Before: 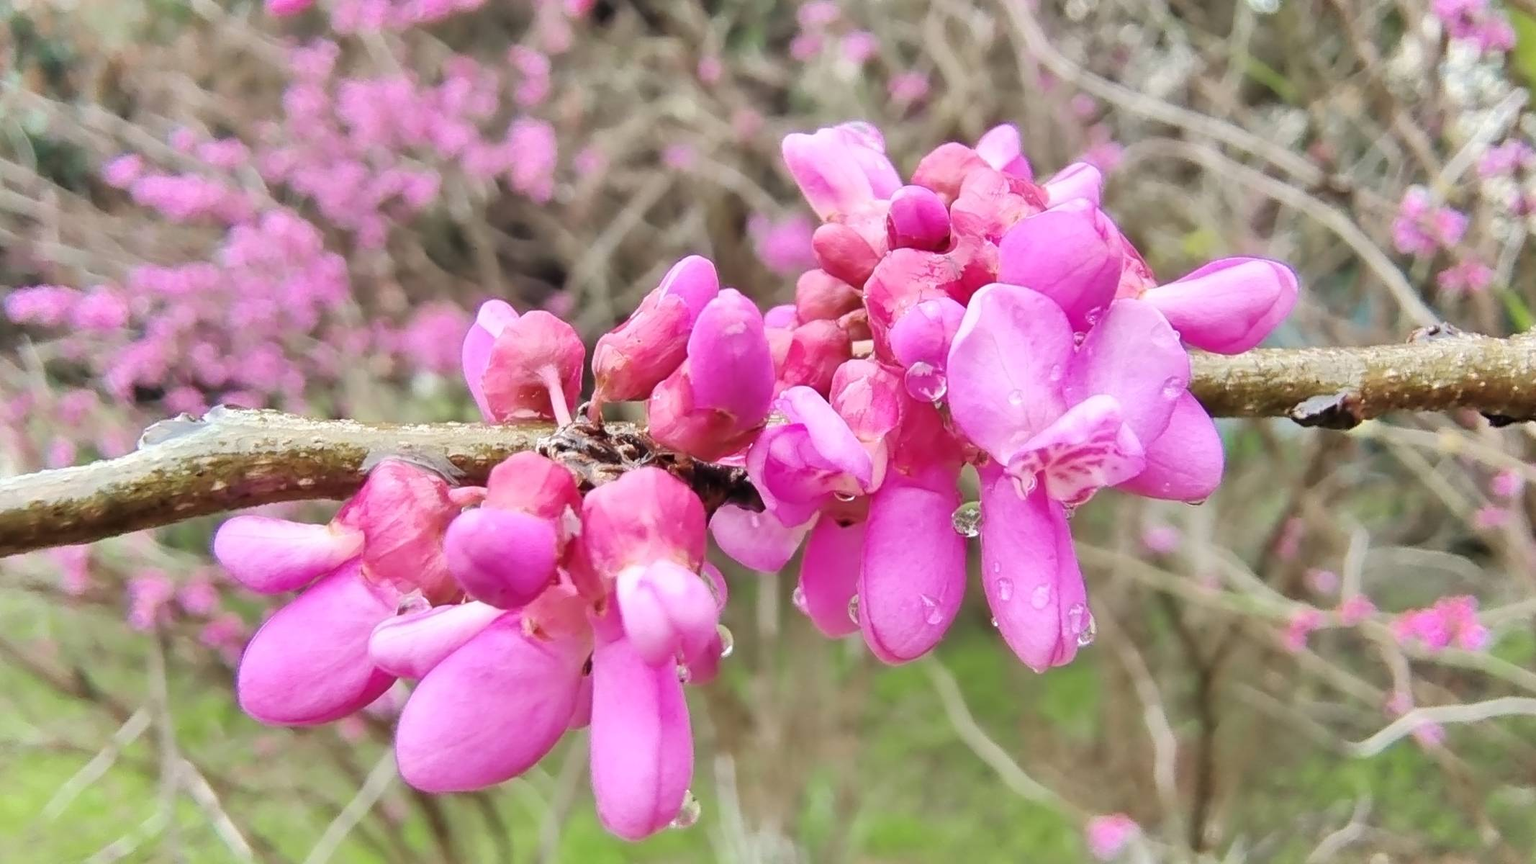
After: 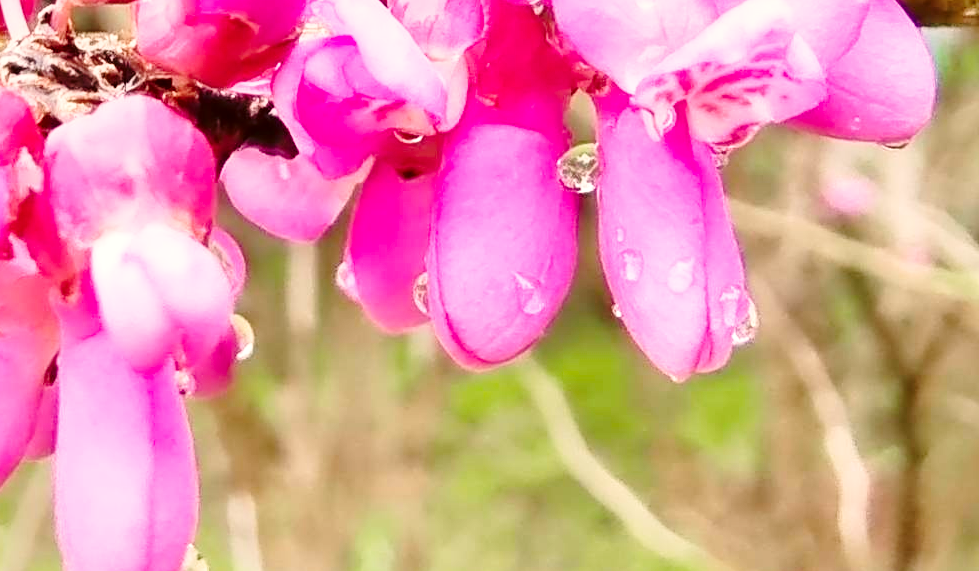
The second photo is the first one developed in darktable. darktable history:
color correction: highlights a* 6.4, highlights b* 8.28, shadows a* 6.45, shadows b* 7.52, saturation 0.88
local contrast: mode bilateral grid, contrast 19, coarseness 49, detail 128%, midtone range 0.2
base curve: curves: ch0 [(0, 0) (0.028, 0.03) (0.121, 0.232) (0.46, 0.748) (0.859, 0.968) (1, 1)], preserve colors none
crop: left 35.882%, top 46.148%, right 18.199%, bottom 6.187%
sharpen: amount 0.211
color balance rgb: global offset › hue 170.72°, perceptual saturation grading › global saturation 0.357%, global vibrance 20%
